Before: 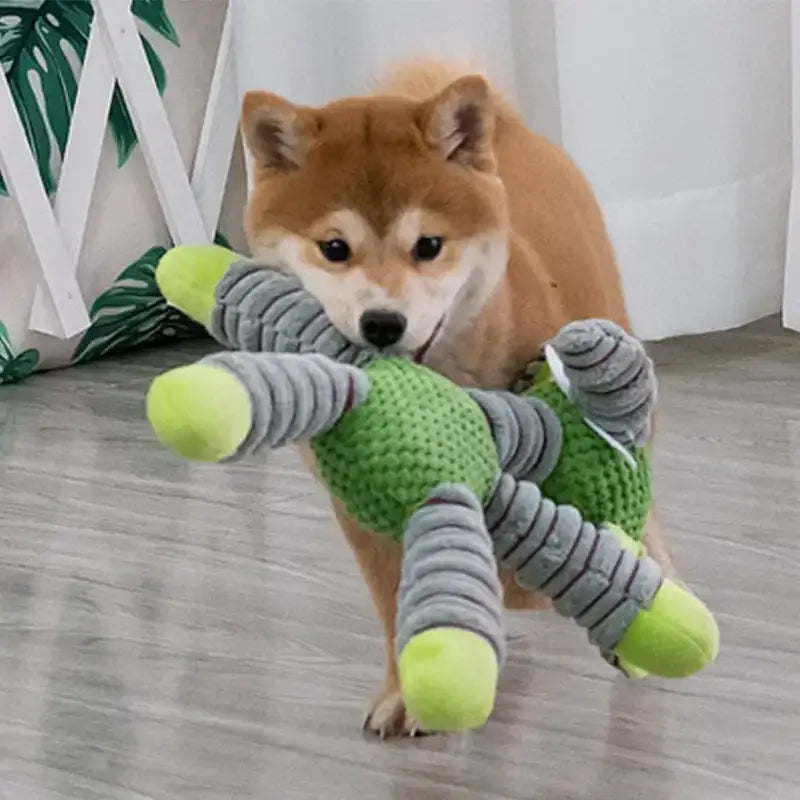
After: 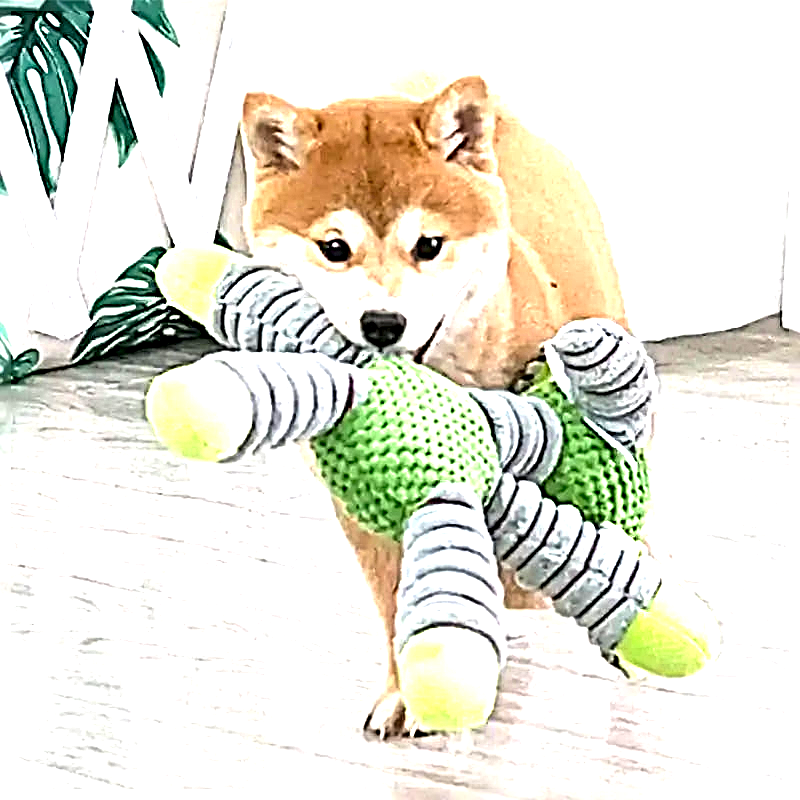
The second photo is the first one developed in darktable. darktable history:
exposure: exposure 2 EV, compensate exposure bias true, compensate highlight preservation false
sharpen: radius 4.001, amount 2
